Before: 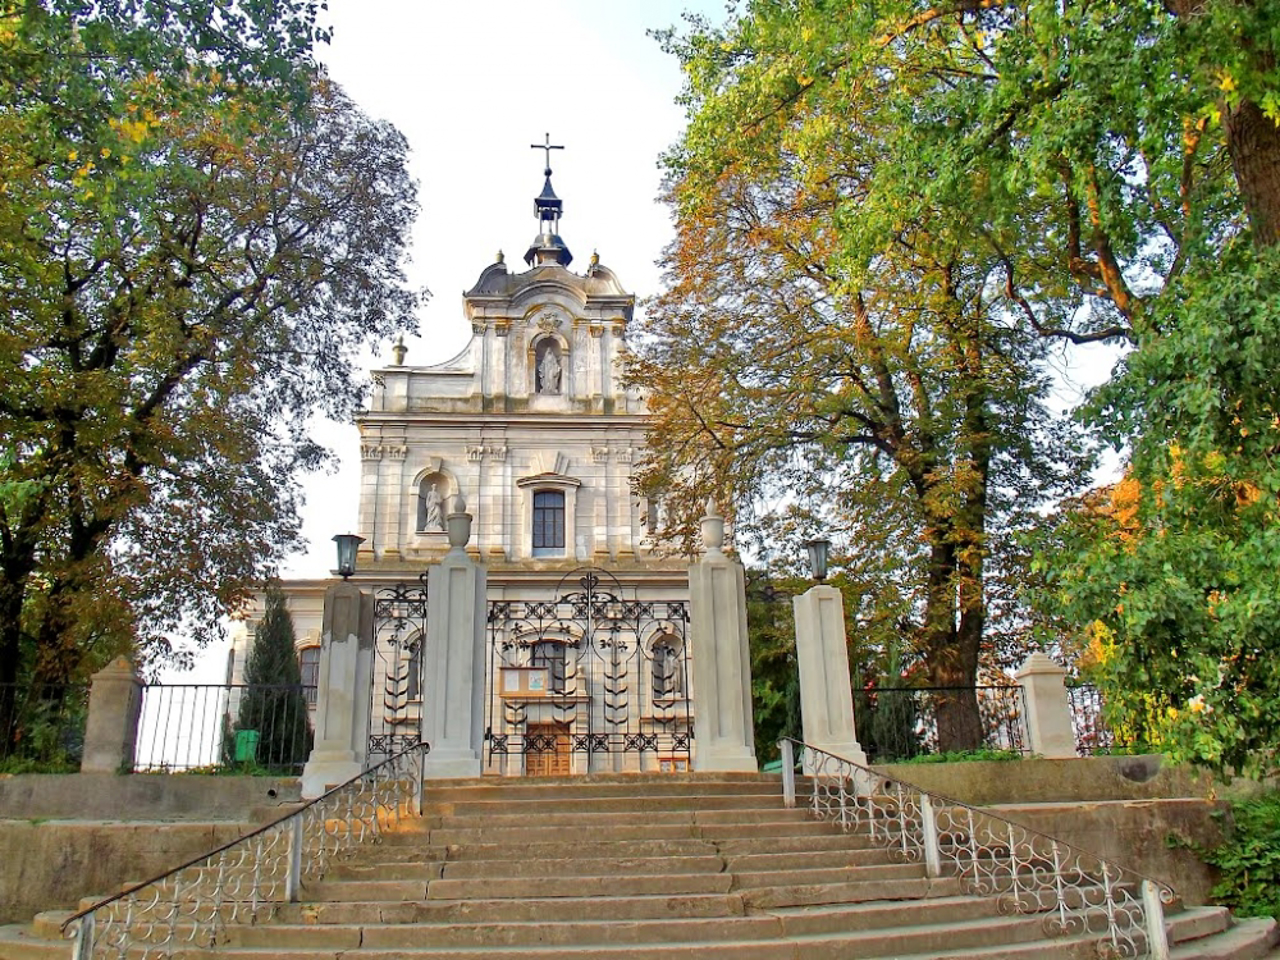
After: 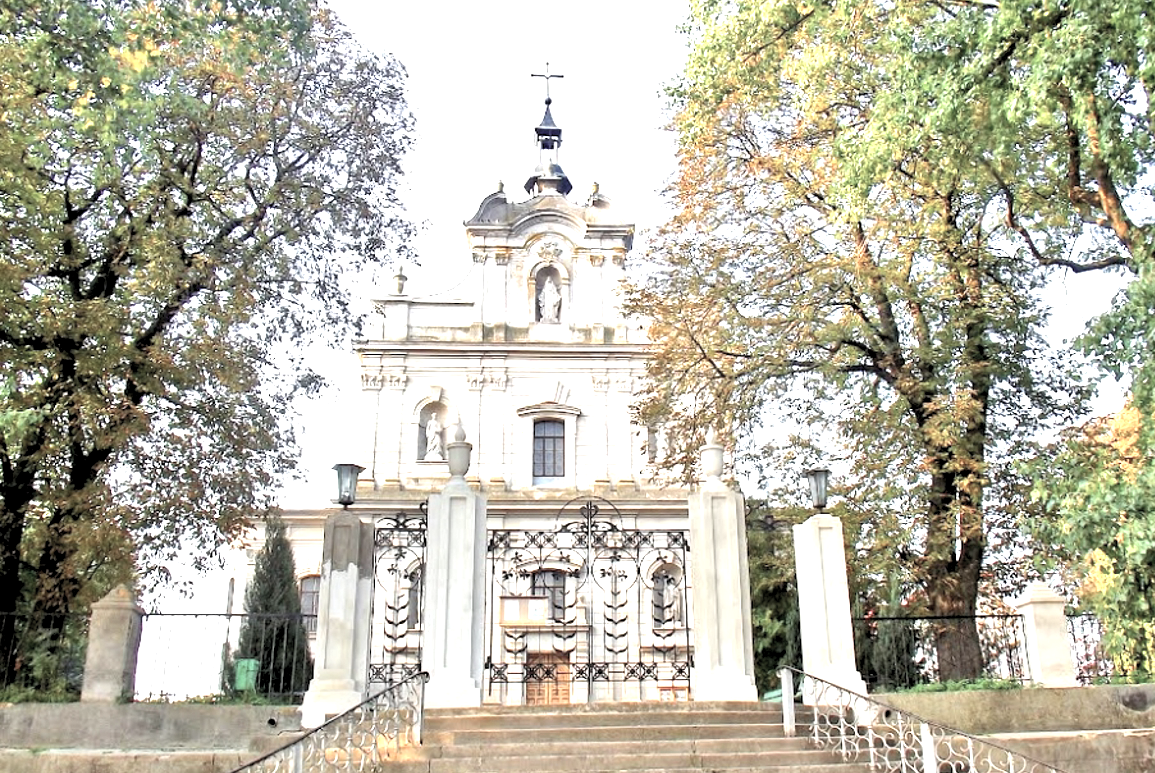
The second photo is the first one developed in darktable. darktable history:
rgb levels: levels [[0.01, 0.419, 0.839], [0, 0.5, 1], [0, 0.5, 1]]
crop: top 7.49%, right 9.717%, bottom 11.943%
exposure: black level correction 0, exposure 1.173 EV, compensate exposure bias true, compensate highlight preservation false
color zones: curves: ch1 [(0, 0.292) (0.001, 0.292) (0.2, 0.264) (0.4, 0.248) (0.6, 0.248) (0.8, 0.264) (0.999, 0.292) (1, 0.292)]
